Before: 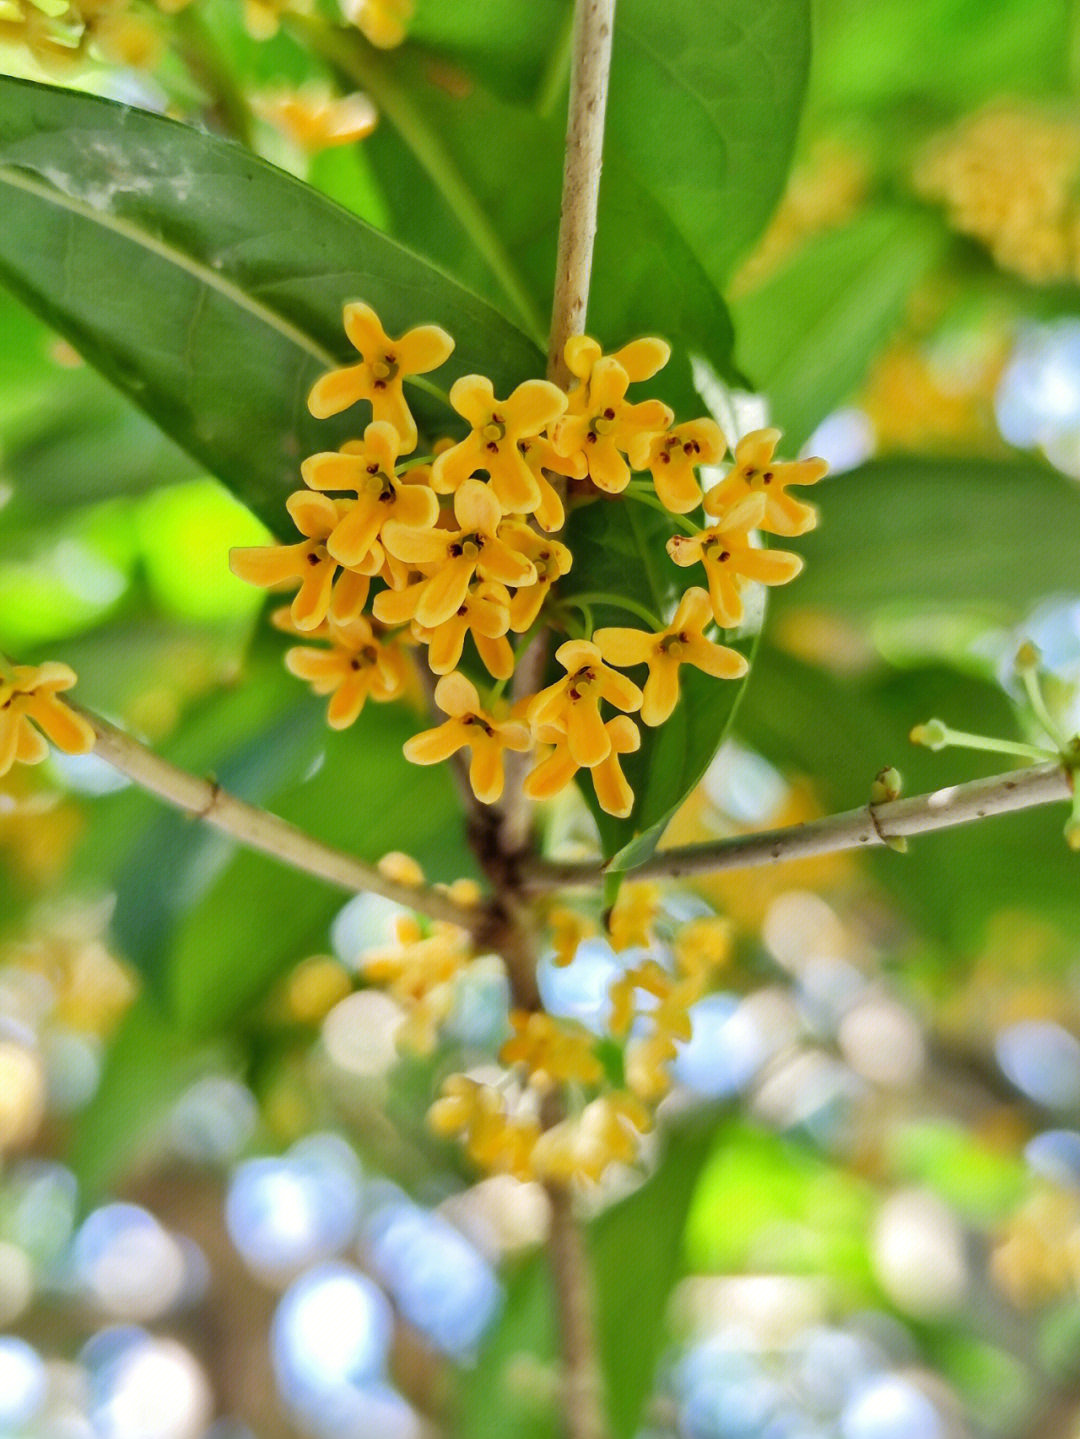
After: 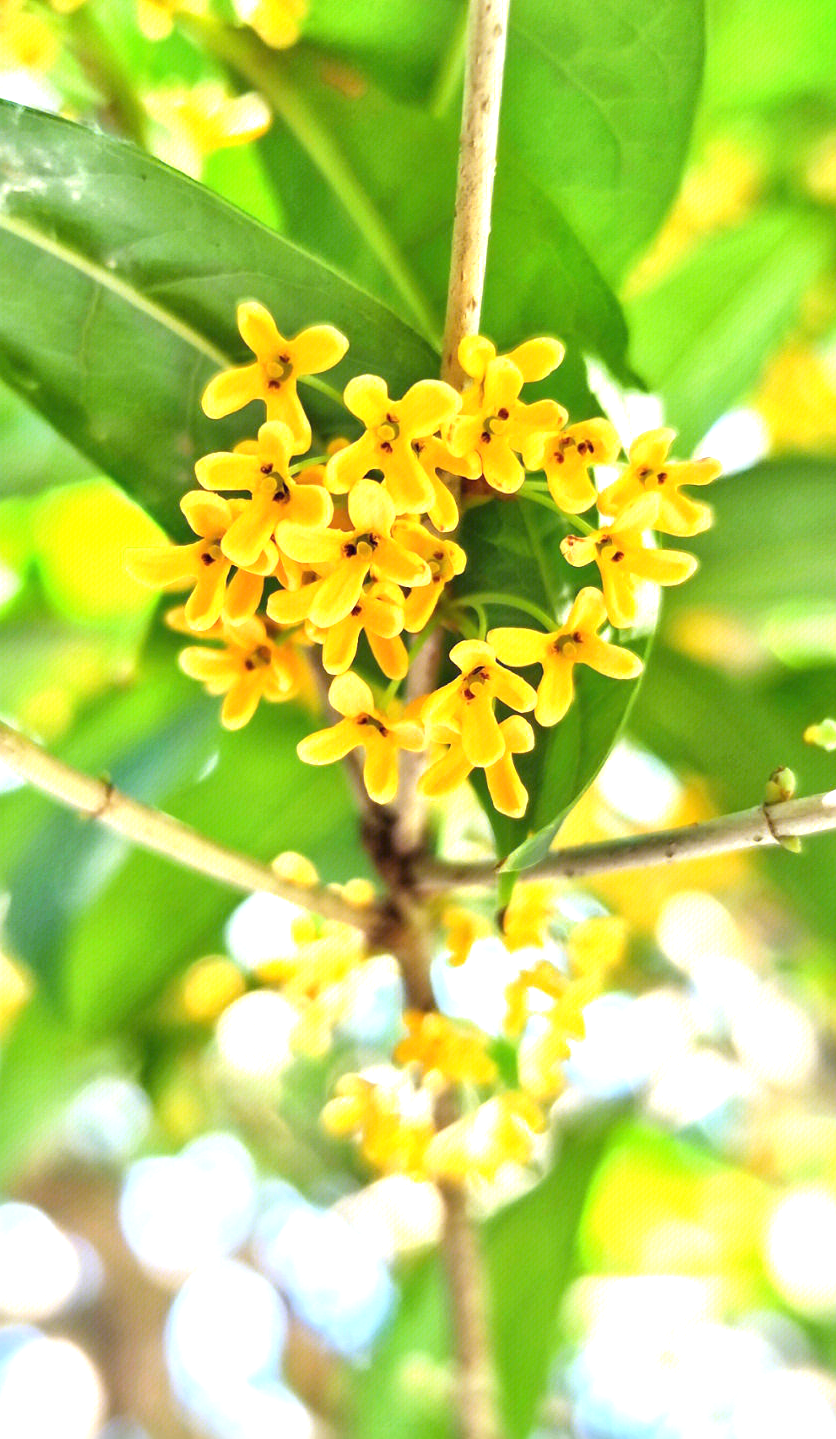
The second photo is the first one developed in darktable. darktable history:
crop: left 9.859%, right 12.696%
exposure: black level correction 0, exposure 1.2 EV, compensate highlight preservation false
